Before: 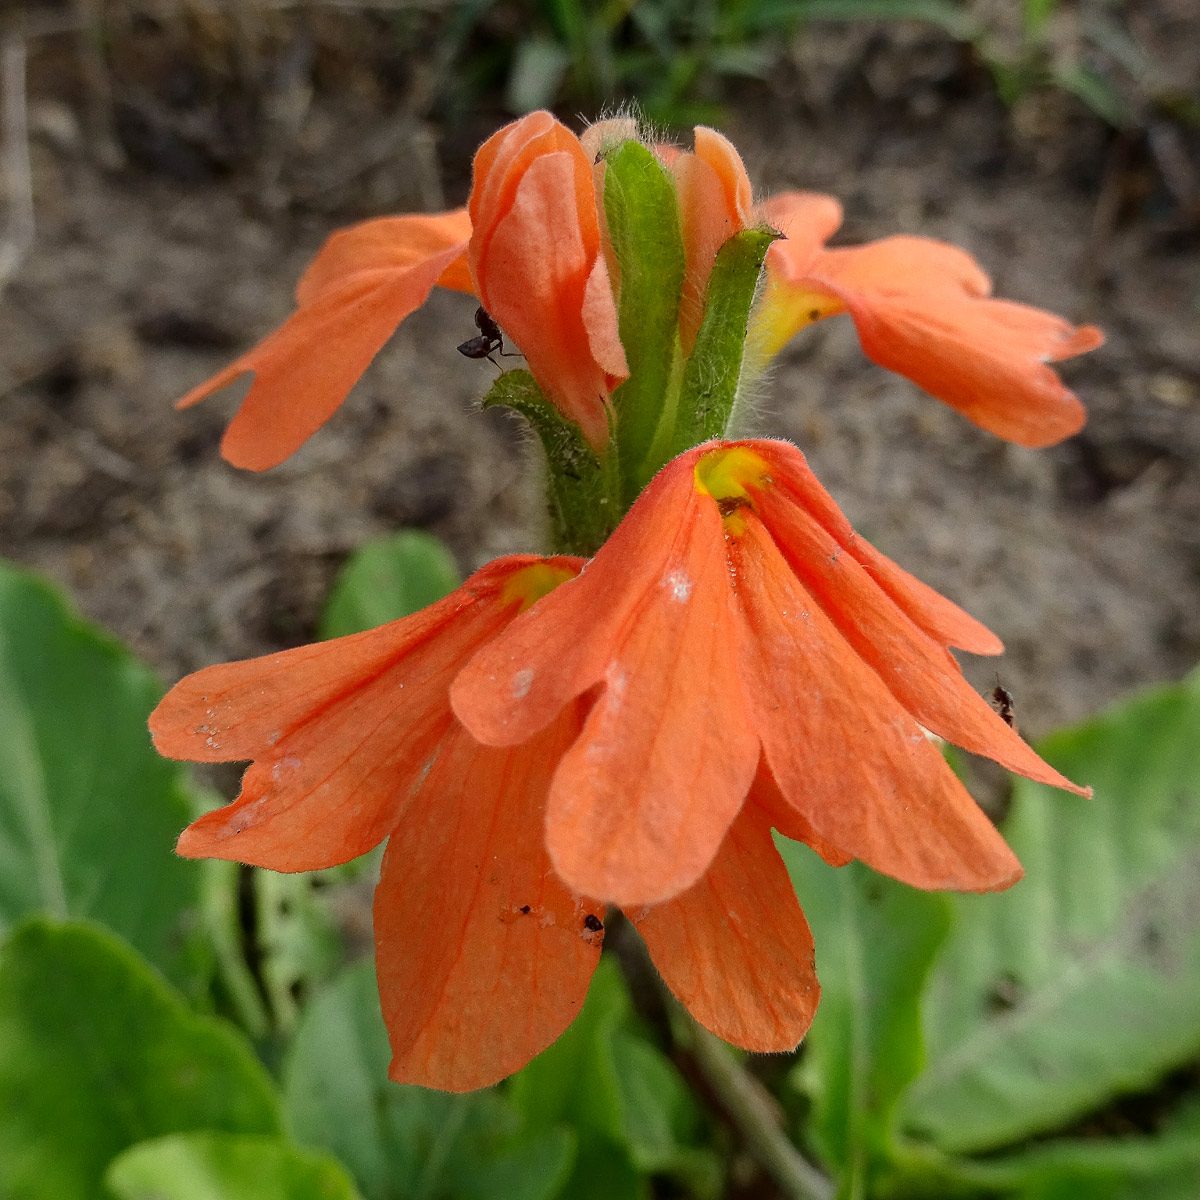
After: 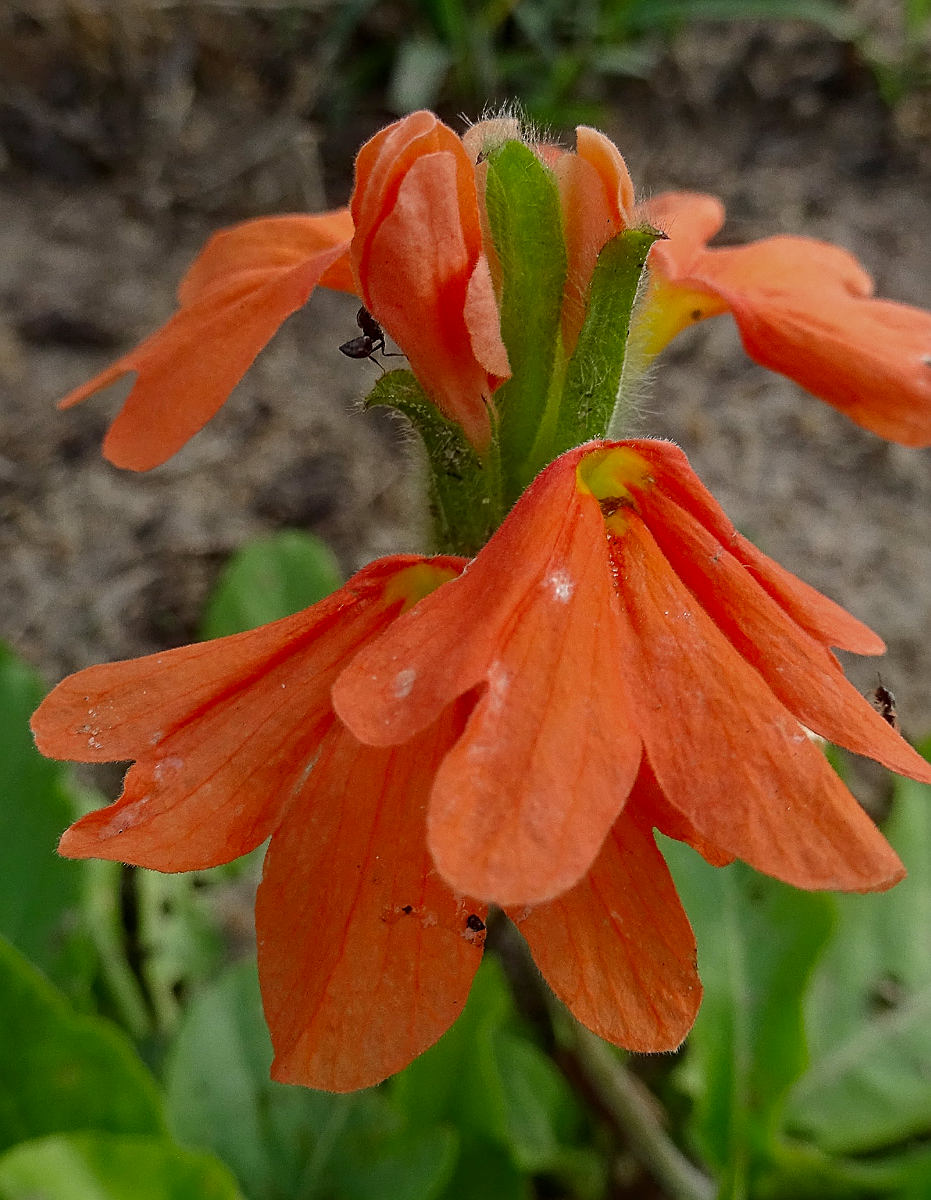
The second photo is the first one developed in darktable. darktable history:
sharpen: amount 0.496
crop: left 9.856%, right 12.479%
color zones: curves: ch0 [(0, 0.444) (0.143, 0.442) (0.286, 0.441) (0.429, 0.441) (0.571, 0.441) (0.714, 0.441) (0.857, 0.442) (1, 0.444)], mix 38.89%
